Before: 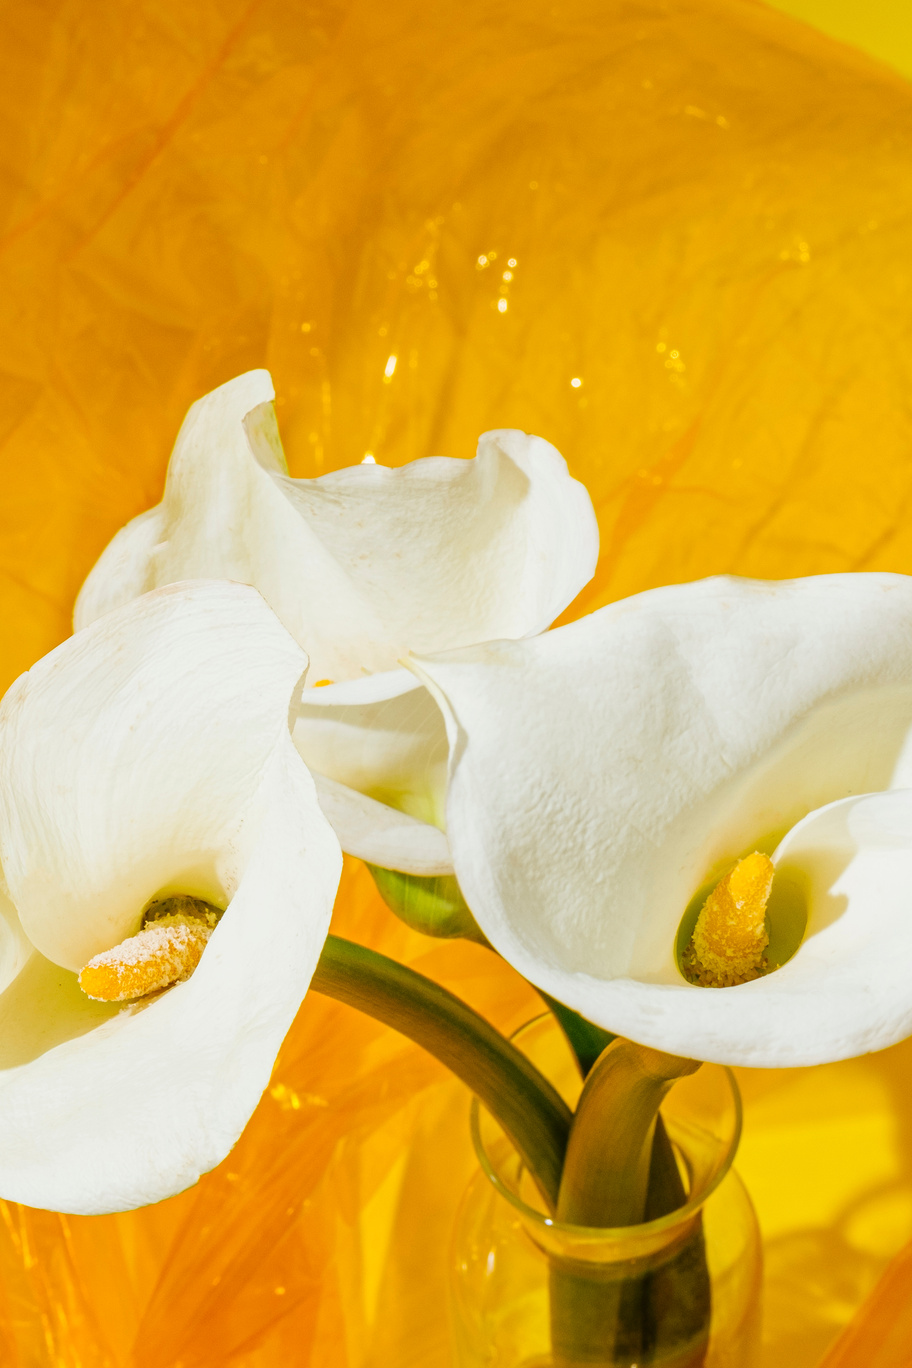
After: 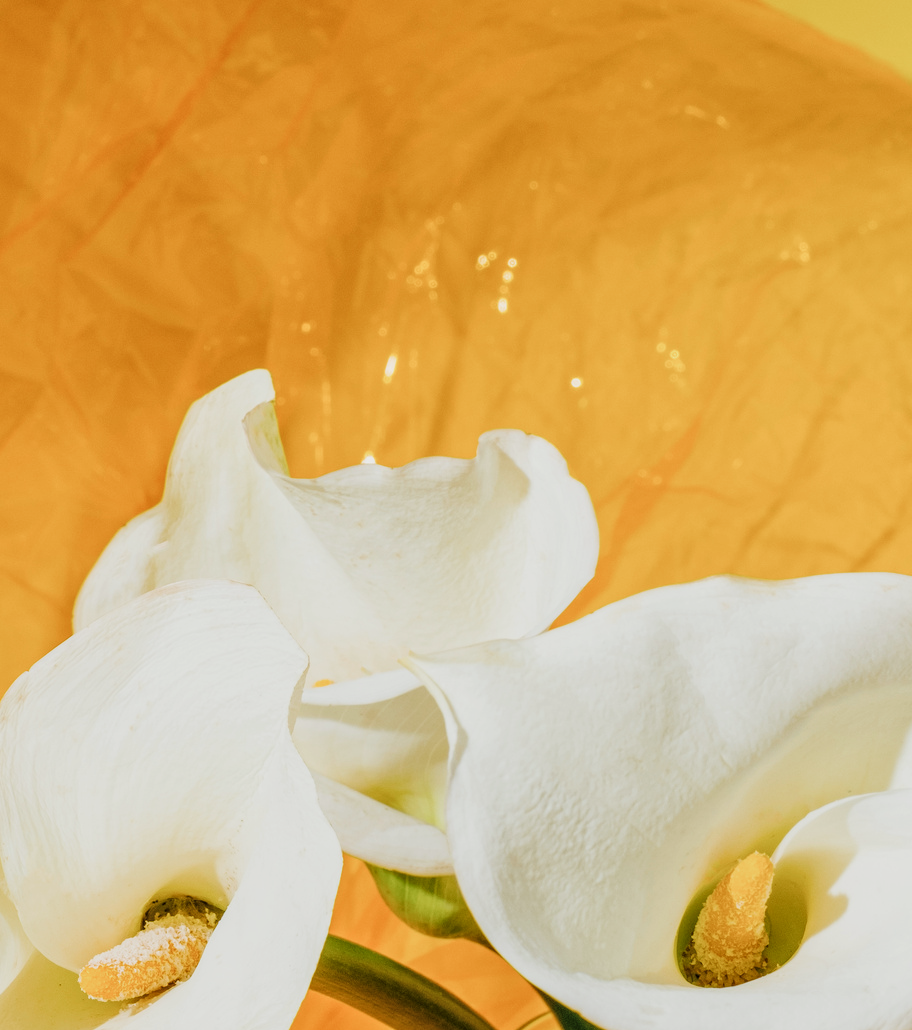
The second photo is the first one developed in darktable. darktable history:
crop: bottom 24.7%
levels: gray 50.74%, levels [0.062, 0.494, 0.925]
local contrast: on, module defaults
filmic rgb: black relative exposure -7.65 EV, white relative exposure 4.56 EV, threshold 3.02 EV, hardness 3.61, add noise in highlights 0.001, preserve chrominance luminance Y, color science v3 (2019), use custom middle-gray values true, contrast in highlights soft, enable highlight reconstruction true
